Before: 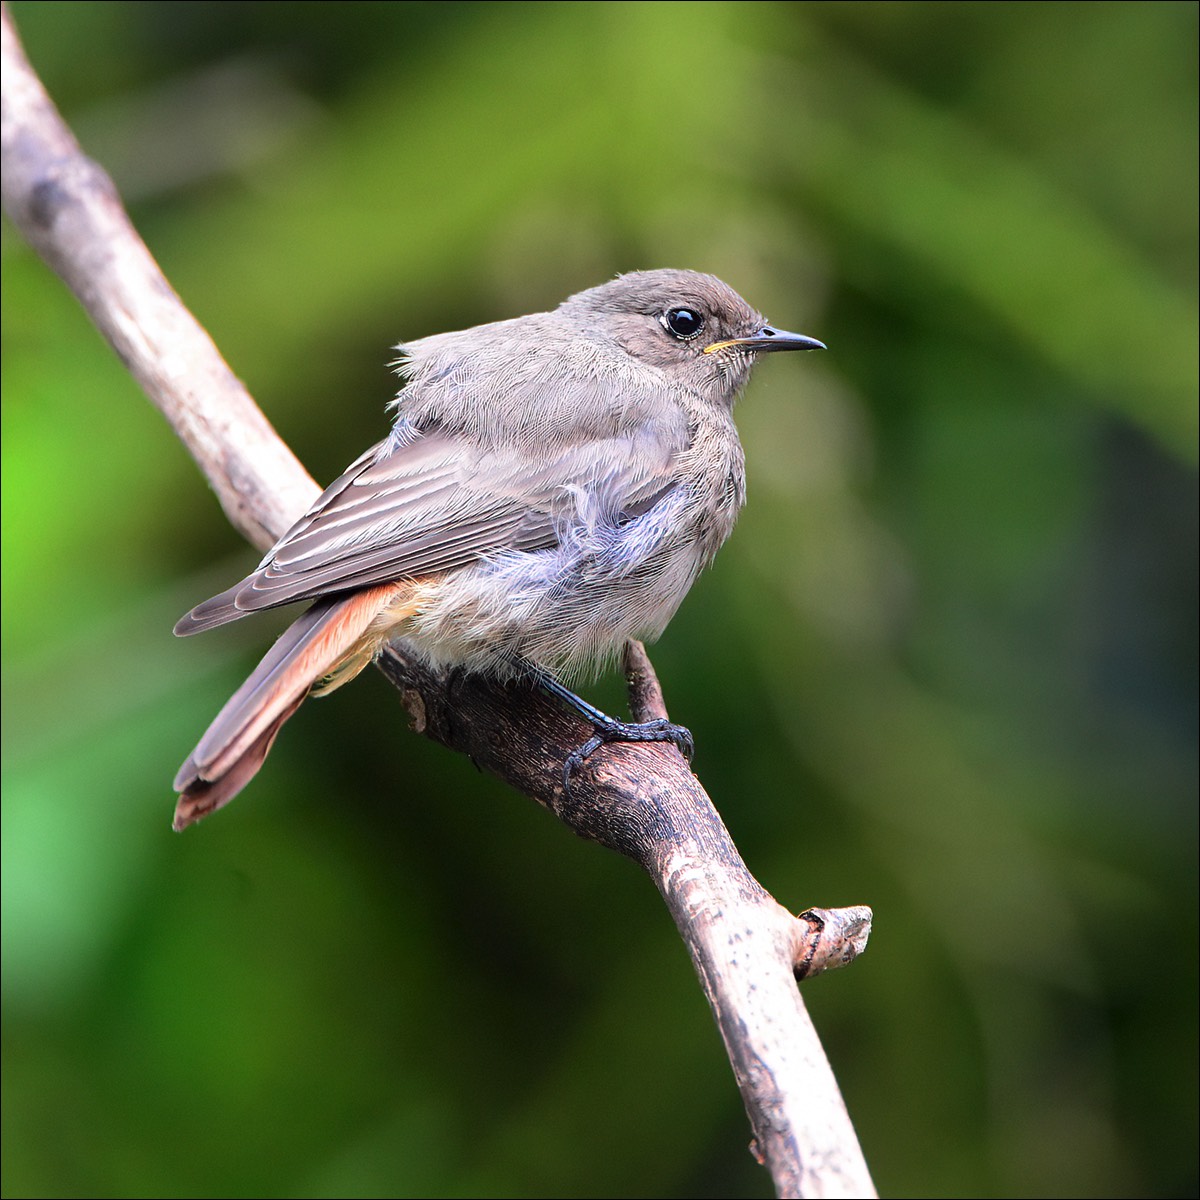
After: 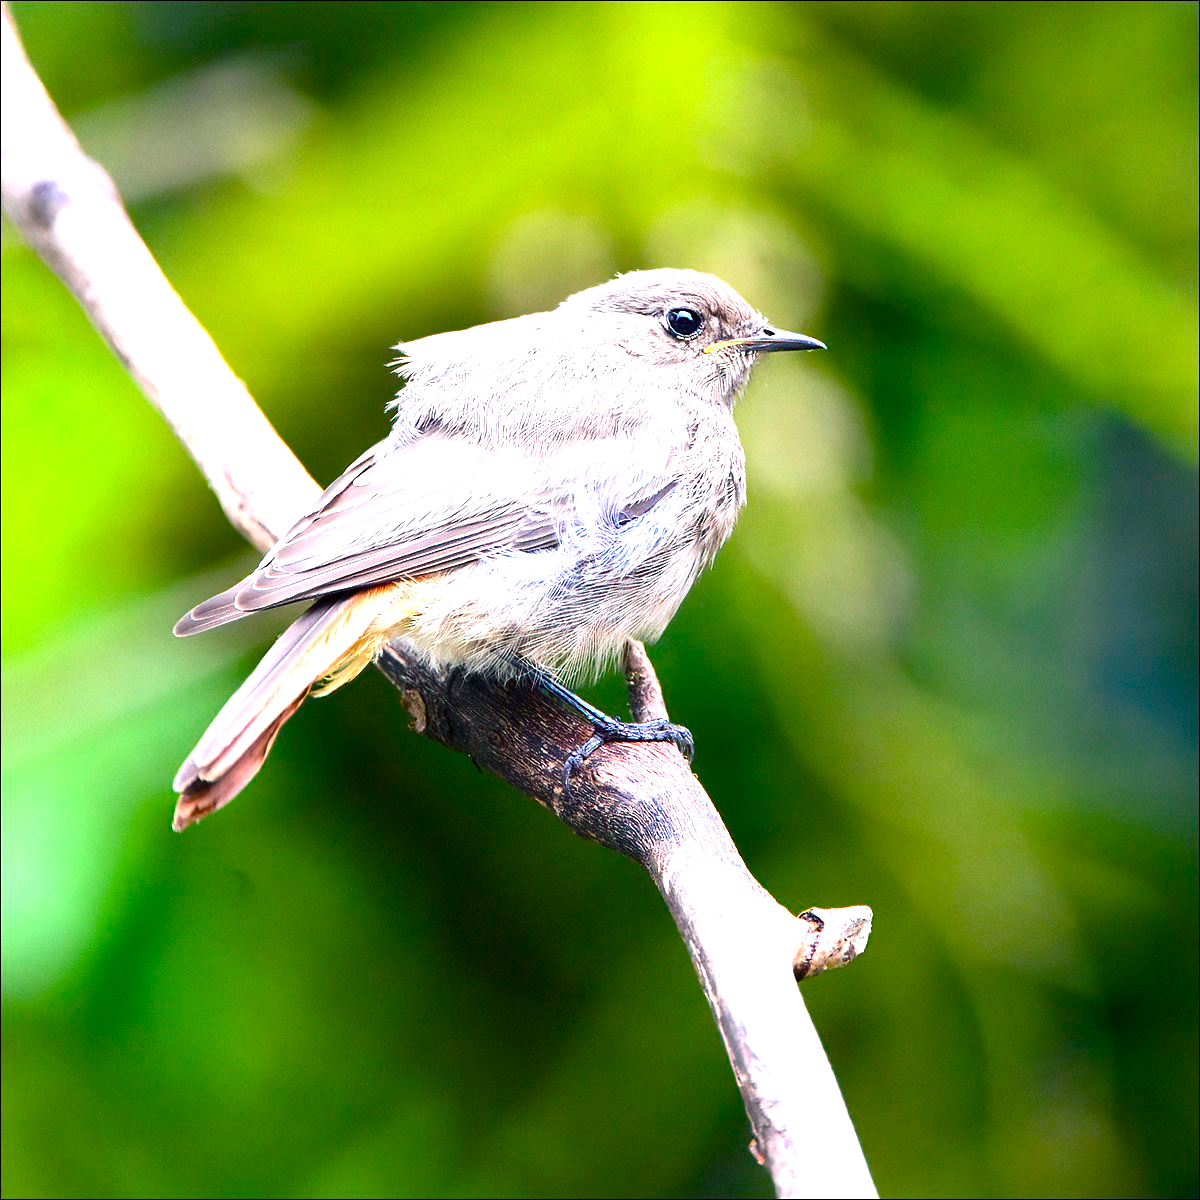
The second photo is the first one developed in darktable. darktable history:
color balance rgb: shadows lift › chroma 5.745%, shadows lift › hue 237.41°, linear chroma grading › global chroma 19.245%, perceptual saturation grading › global saturation 35.115%, perceptual saturation grading › highlights -29.92%, perceptual saturation grading › shadows 34.772%, perceptual brilliance grading › global brilliance 15.193%, perceptual brilliance grading › shadows -34.195%
exposure: black level correction 0, exposure 0.699 EV, compensate exposure bias true, compensate highlight preservation false
